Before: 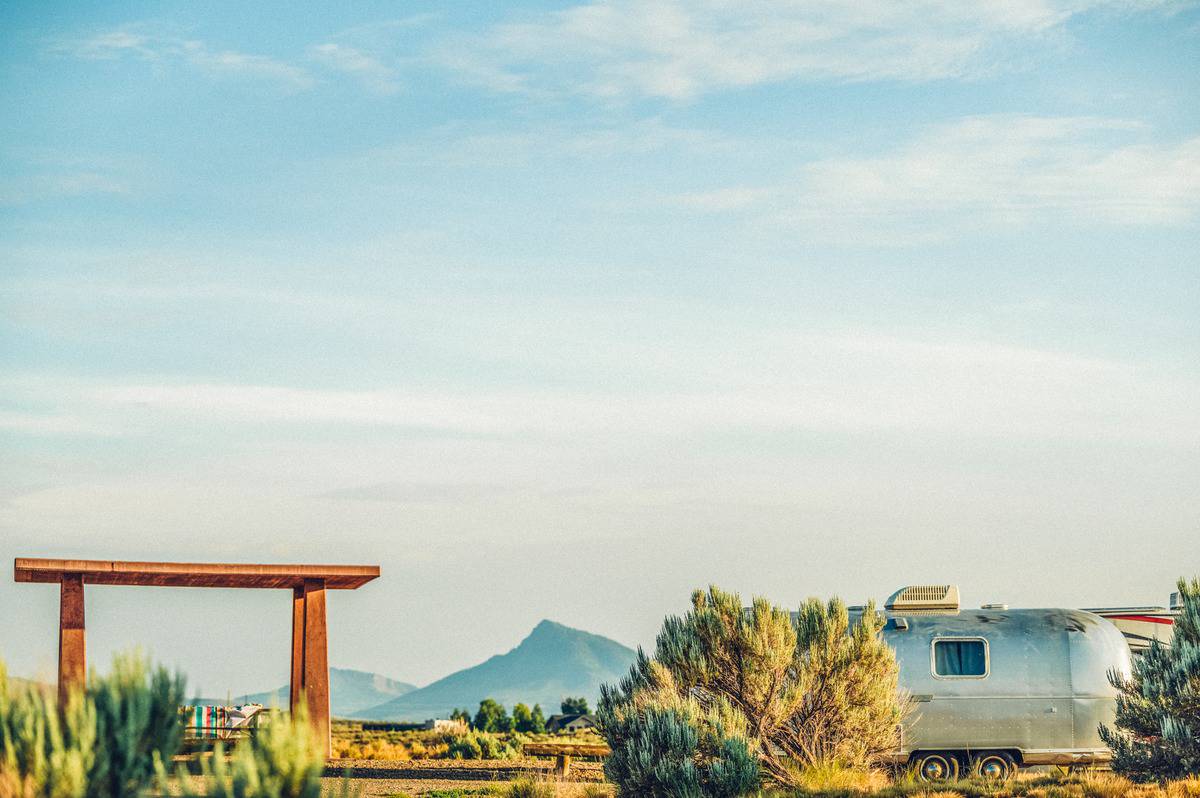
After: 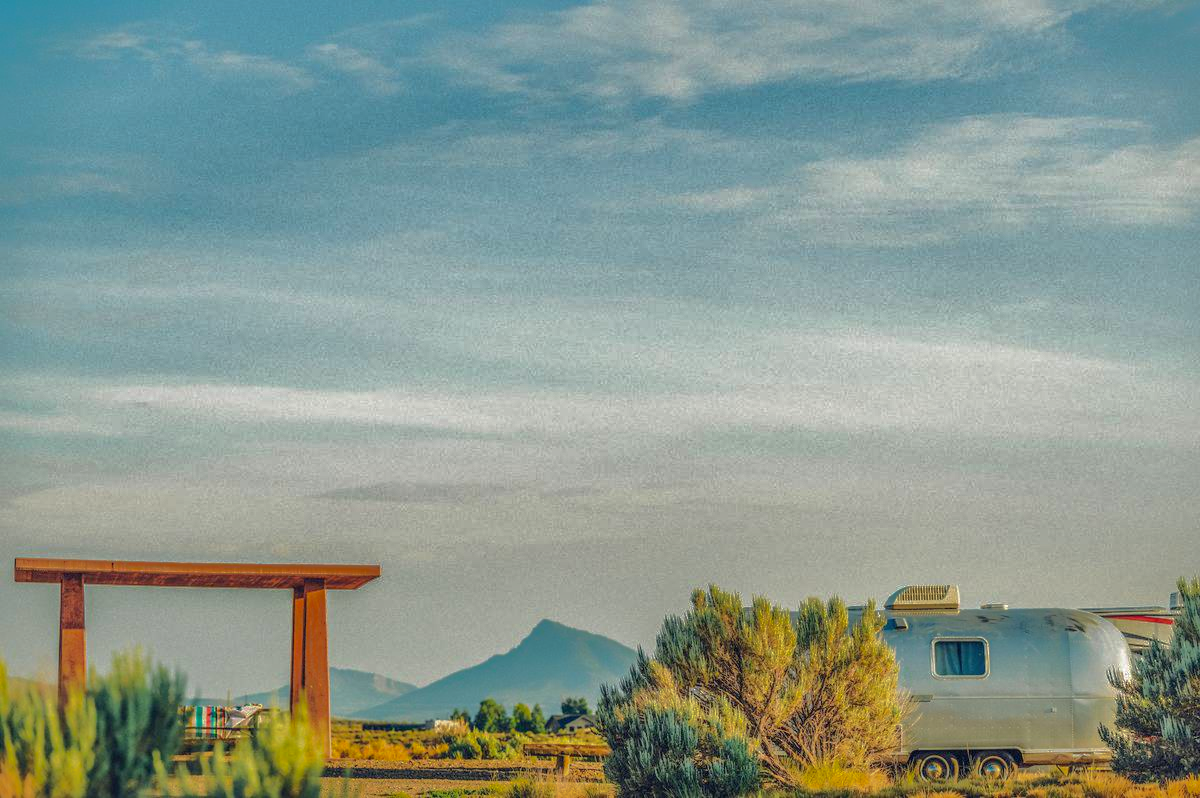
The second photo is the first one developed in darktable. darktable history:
base curve: preserve colors none
shadows and highlights: shadows 38.03, highlights -74.92
